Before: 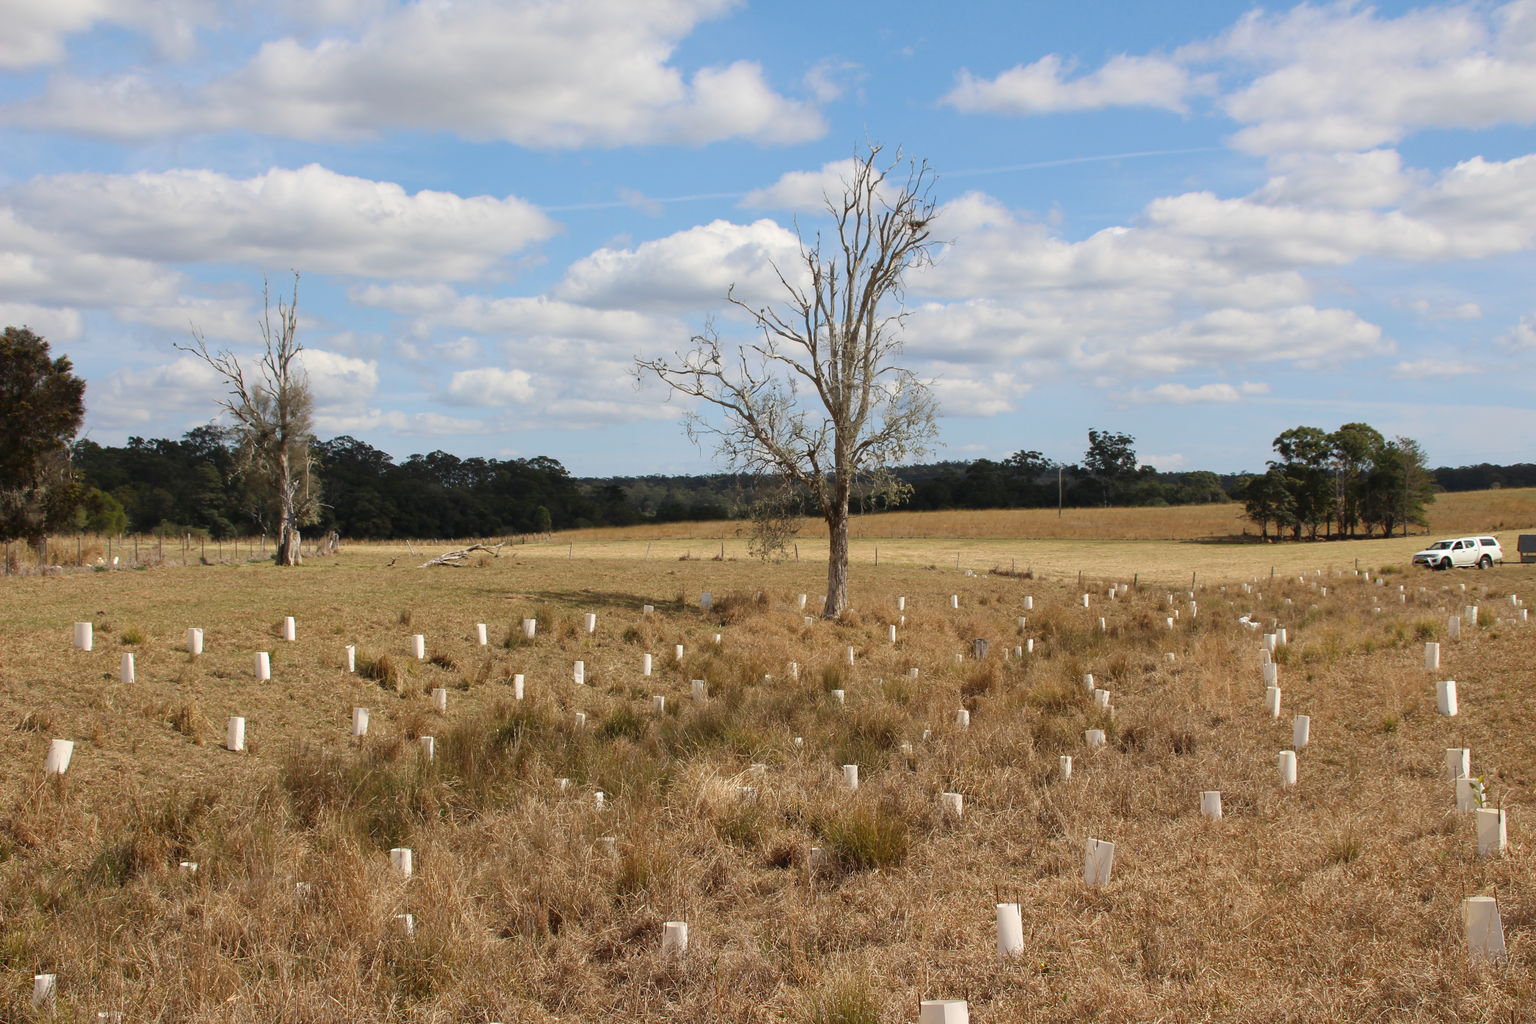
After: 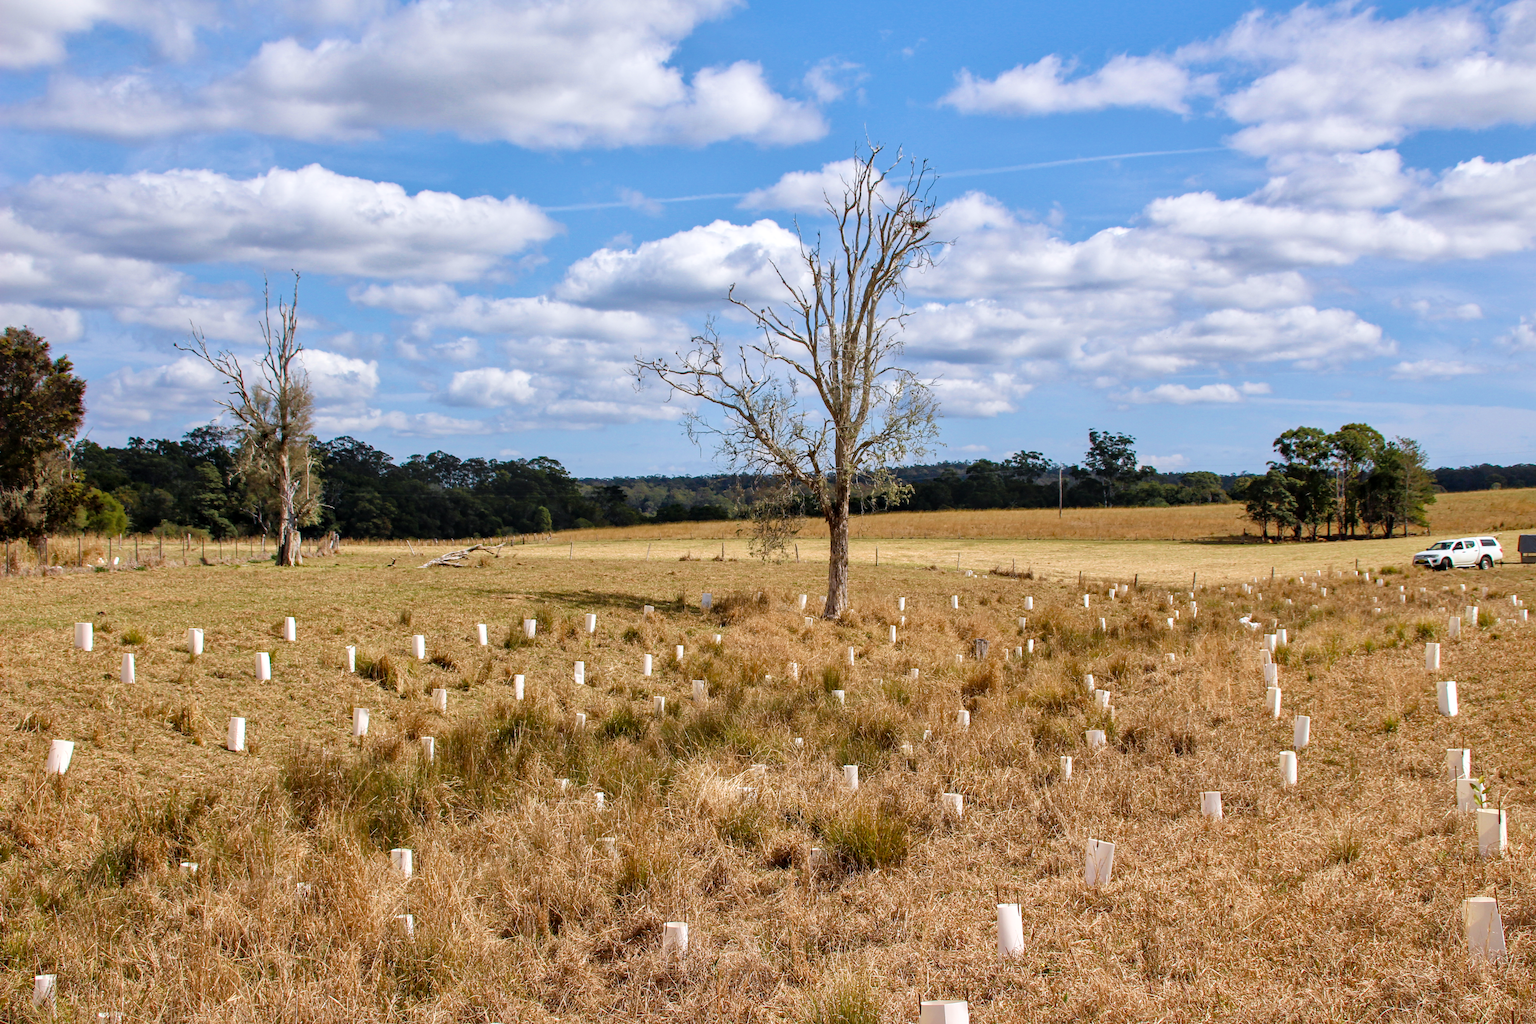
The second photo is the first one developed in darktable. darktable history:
local contrast: on, module defaults
color calibration: illuminant as shot in camera, x 0.358, y 0.373, temperature 4628.91 K
haze removal: compatibility mode true, adaptive false
shadows and highlights: on, module defaults
velvia: on, module defaults
color balance rgb "Natrual Skin x Brilliance": perceptual saturation grading › global saturation 20%, perceptual saturation grading › highlights -50%, perceptual saturation grading › shadows 30%, perceptual brilliance grading › global brilliance 10%, perceptual brilliance grading › shadows 15%
filmic rgb: black relative exposure -8.07 EV, white relative exposure 3 EV, hardness 5.35, contrast 1.25
